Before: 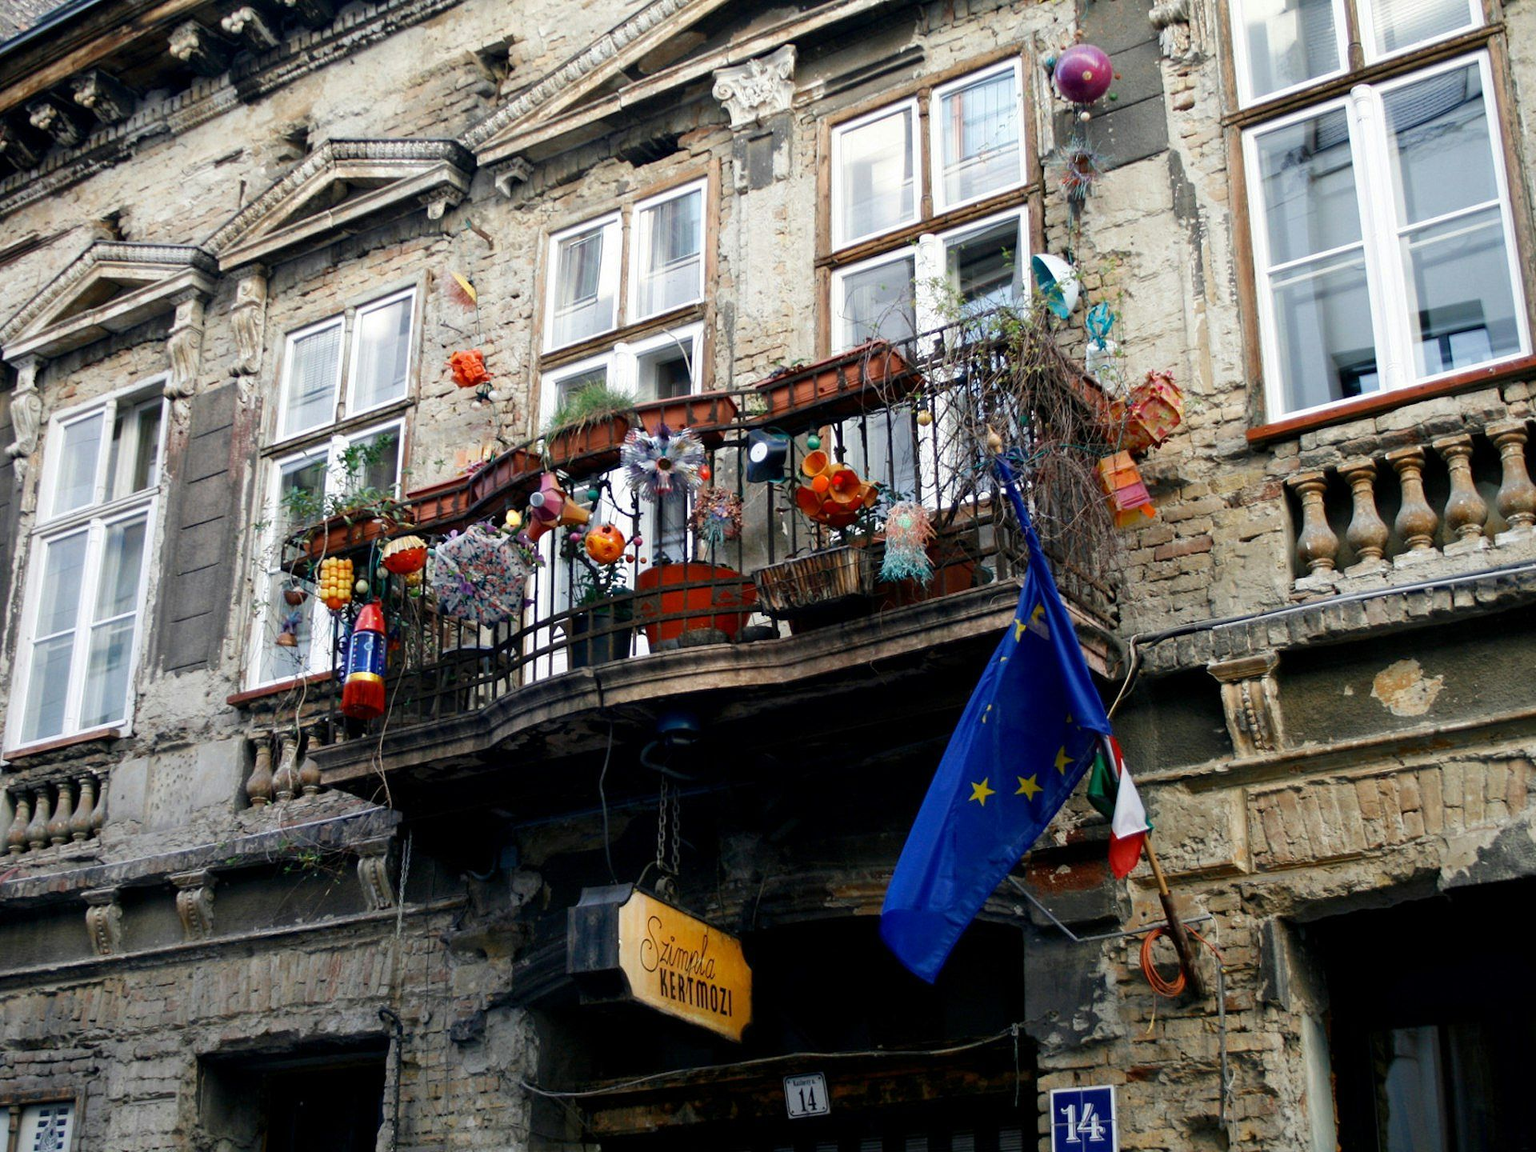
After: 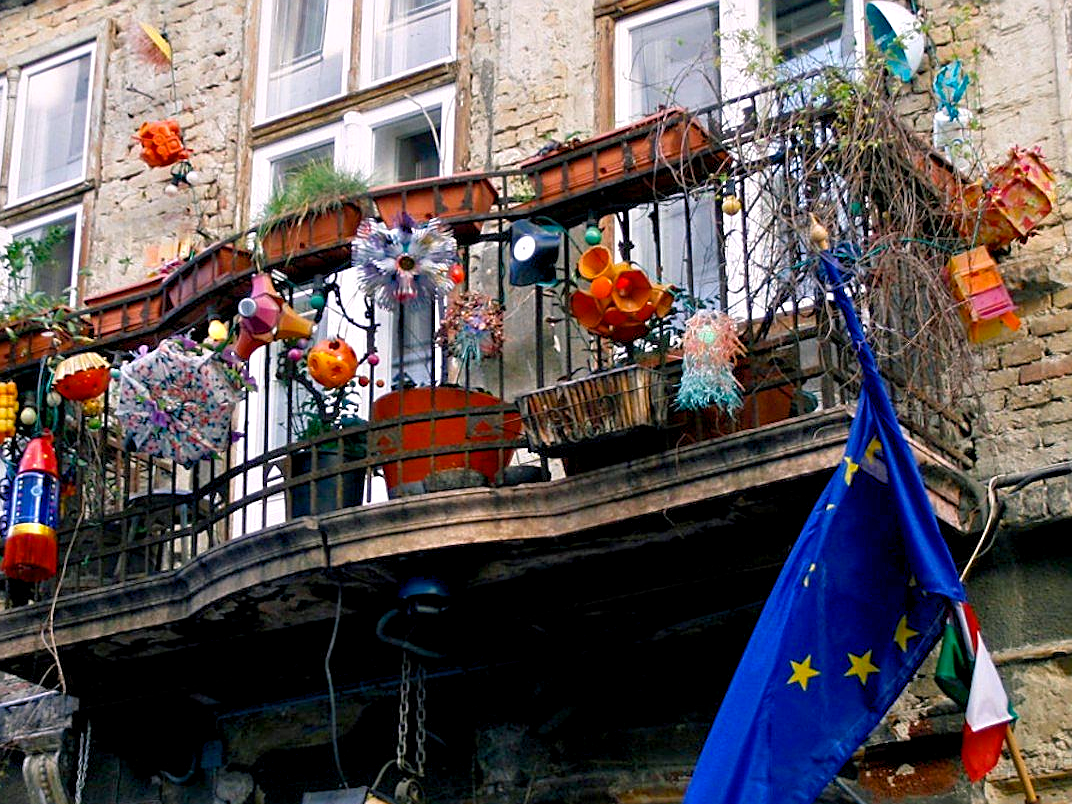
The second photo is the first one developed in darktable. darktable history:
color balance rgb: shadows lift › chroma 2%, shadows lift › hue 217.2°, power › chroma 0.25%, power › hue 60°, highlights gain › chroma 1.5%, highlights gain › hue 309.6°, global offset › luminance -0.25%, perceptual saturation grading › global saturation 15%, global vibrance 15%
sharpen: on, module defaults
crop and rotate: left 22.13%, top 22.054%, right 22.026%, bottom 22.102%
tone equalizer: -8 EV 1 EV, -7 EV 1 EV, -6 EV 1 EV, -5 EV 1 EV, -4 EV 1 EV, -3 EV 0.75 EV, -2 EV 0.5 EV, -1 EV 0.25 EV
